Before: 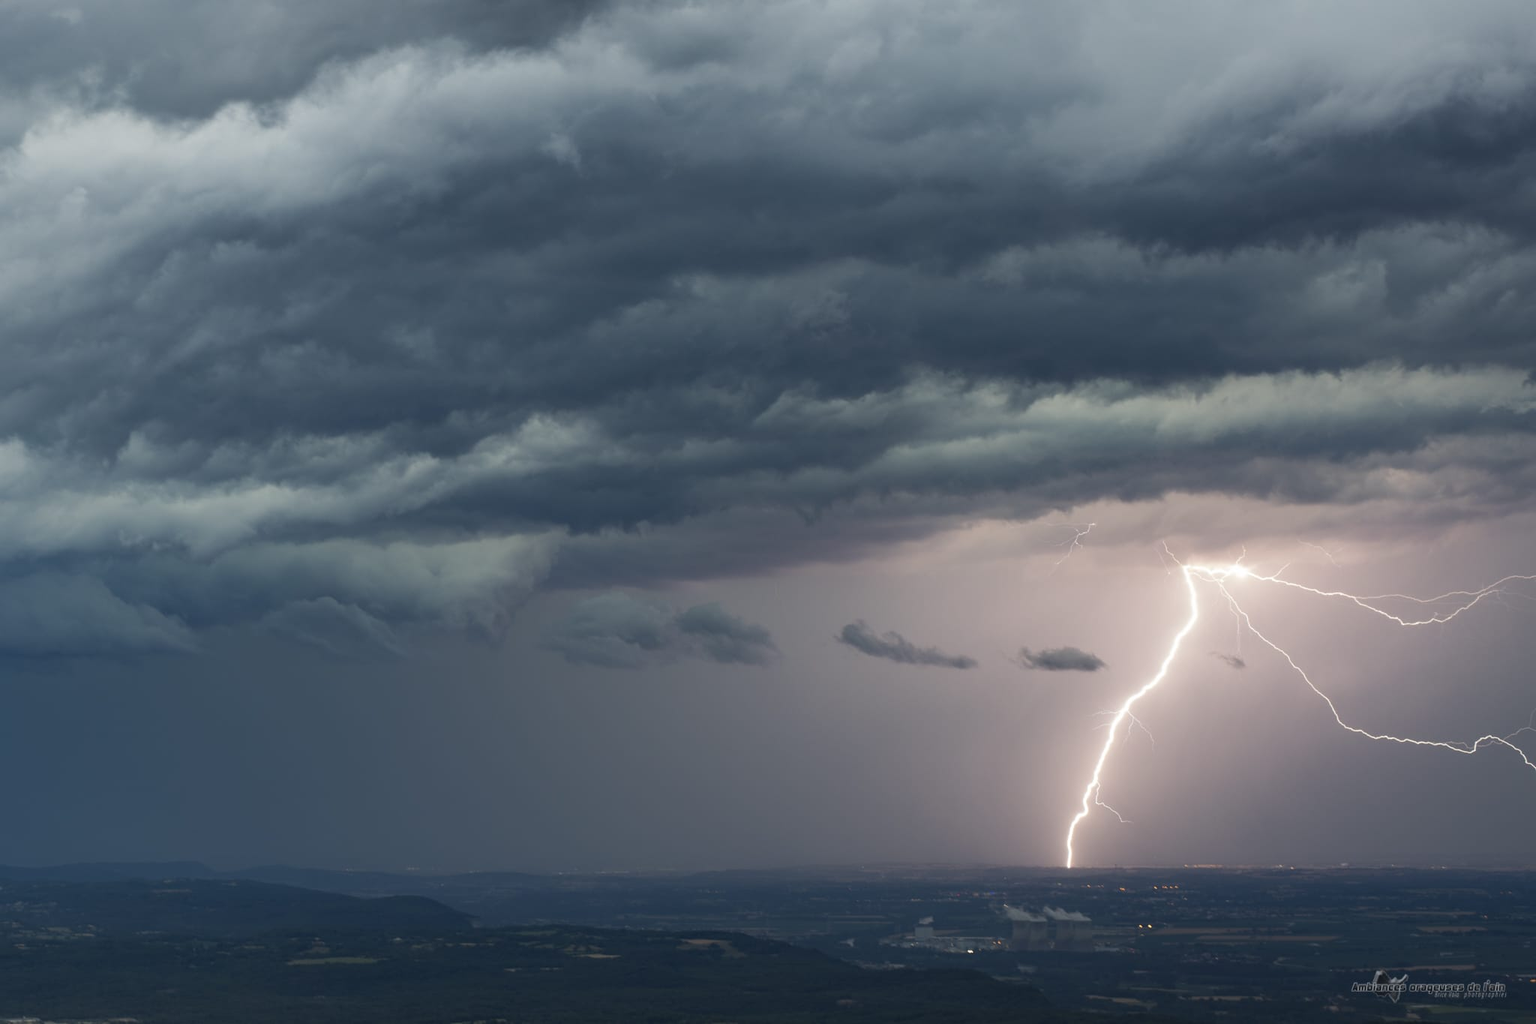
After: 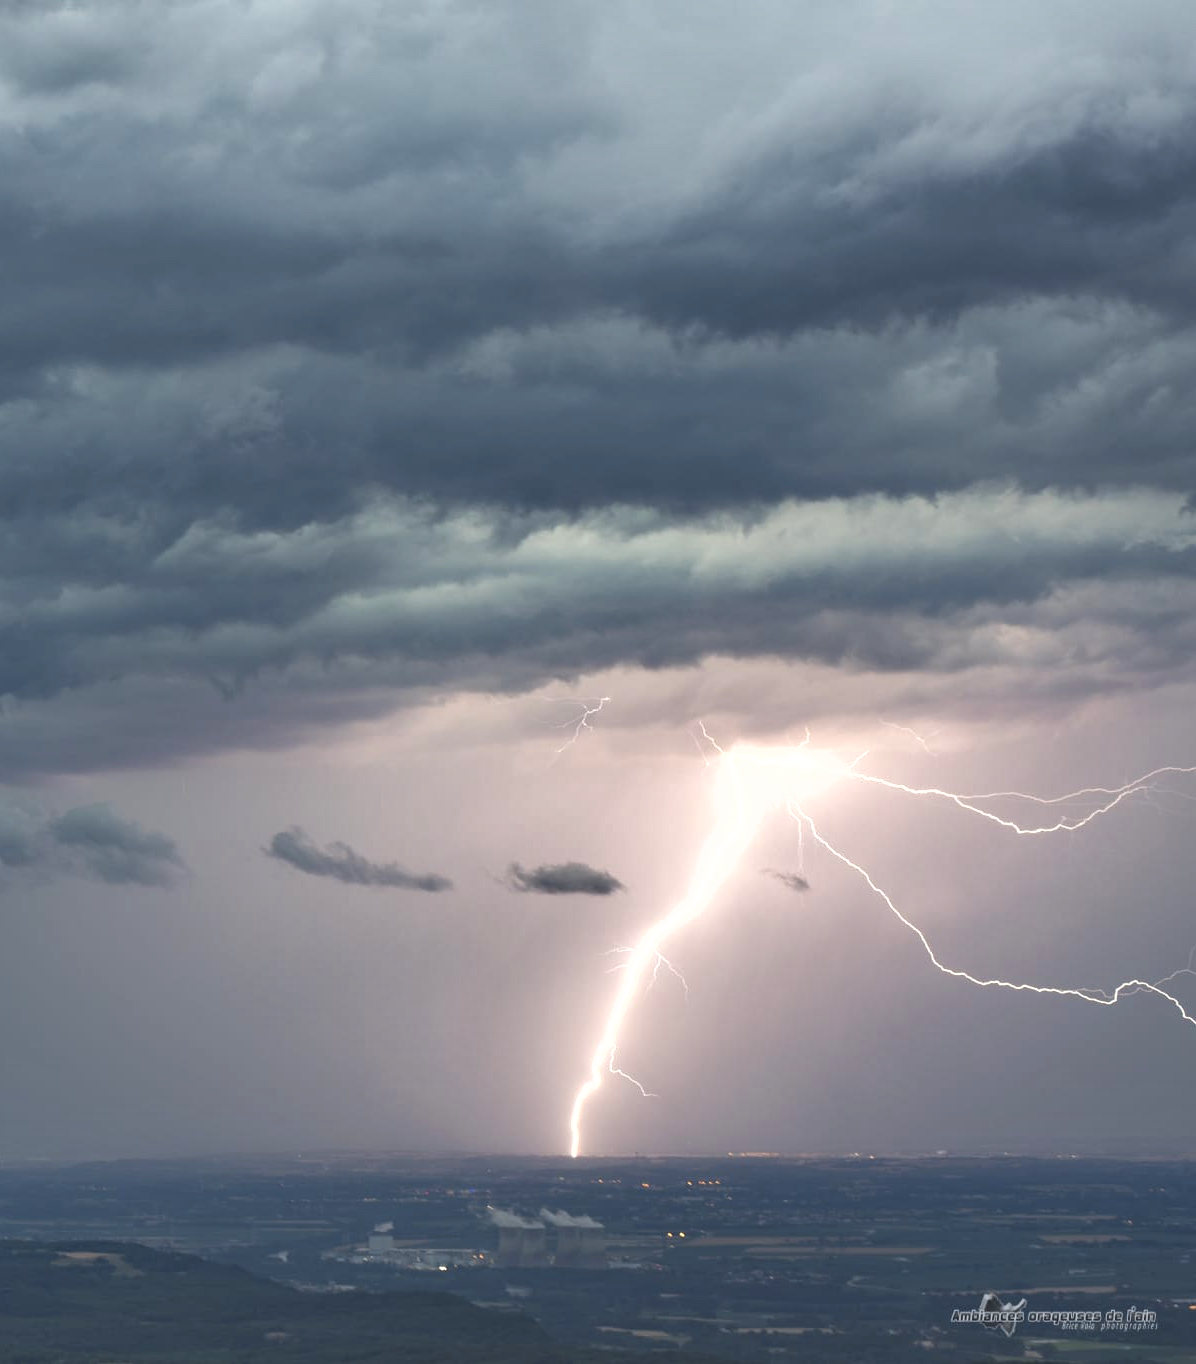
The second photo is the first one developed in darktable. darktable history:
crop: left 41.587%
shadows and highlights: low approximation 0.01, soften with gaussian
exposure: black level correction -0.005, exposure 0.629 EV, compensate highlight preservation false
